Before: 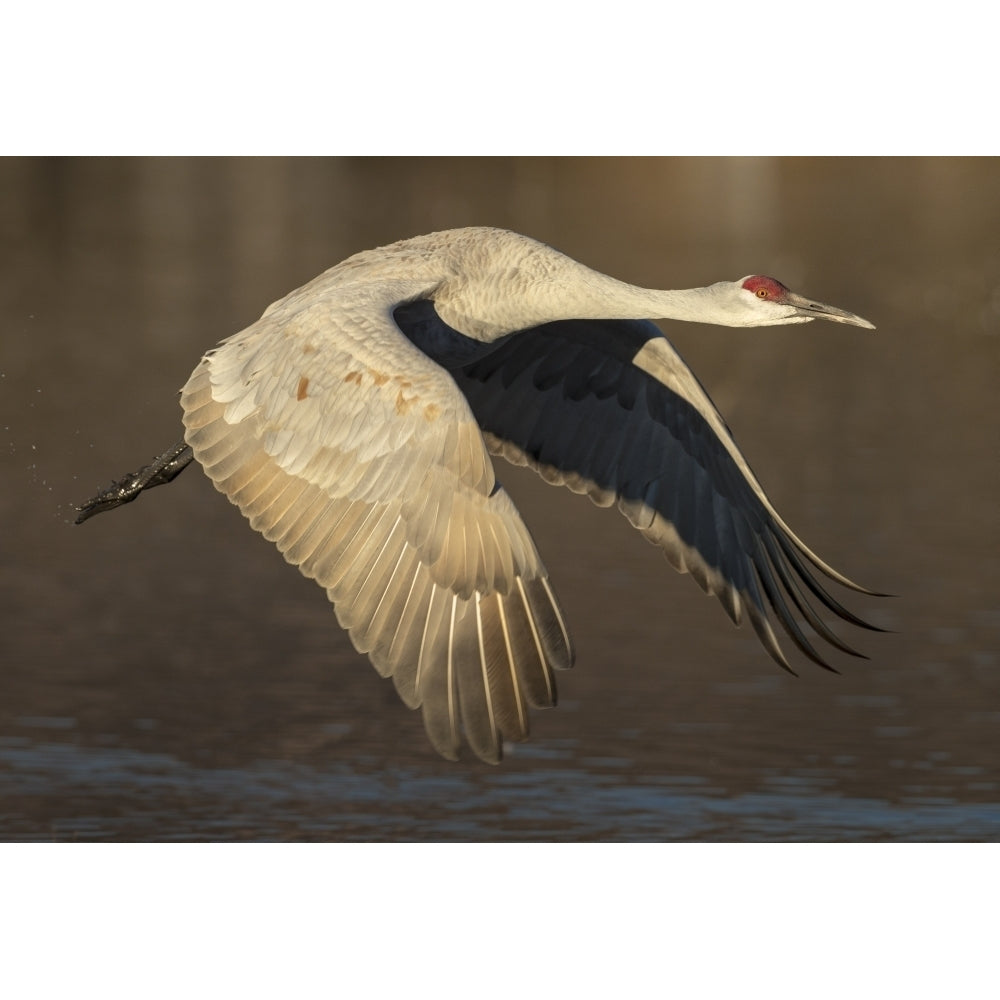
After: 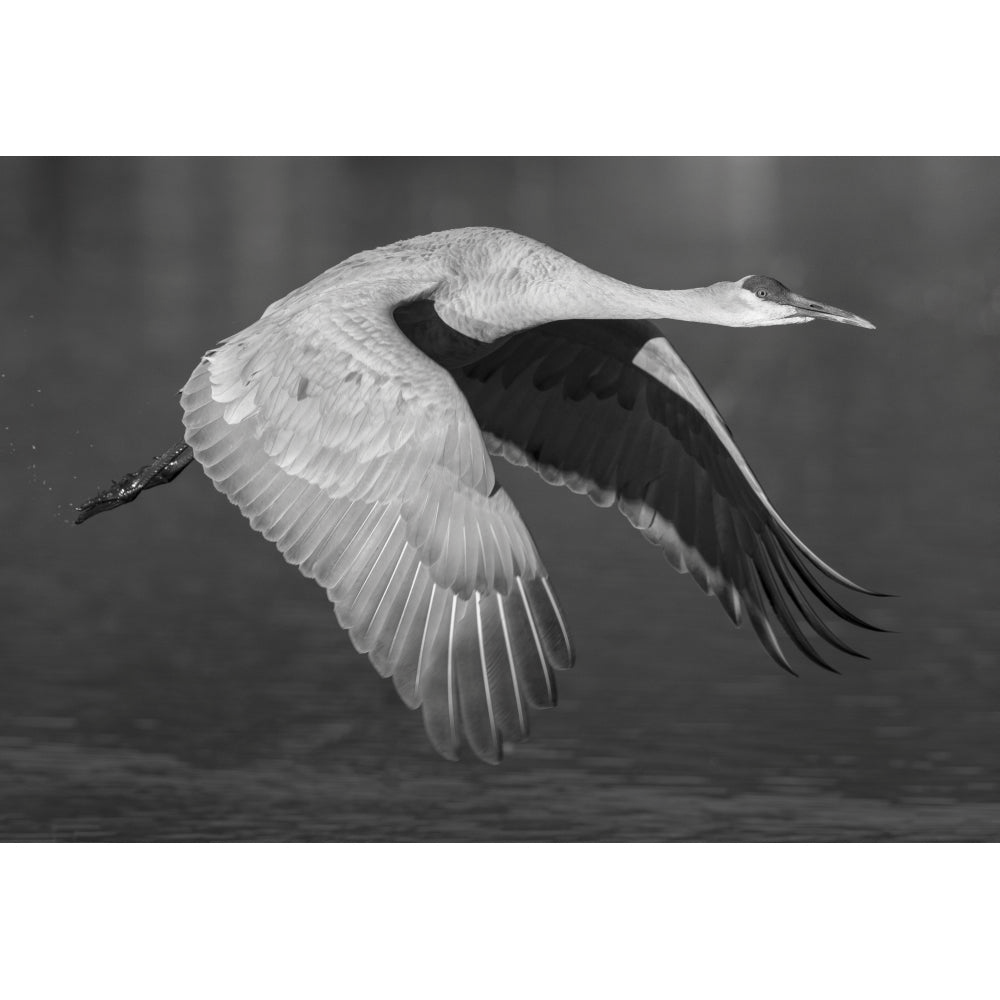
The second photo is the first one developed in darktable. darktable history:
contrast brightness saturation: saturation -0.991
